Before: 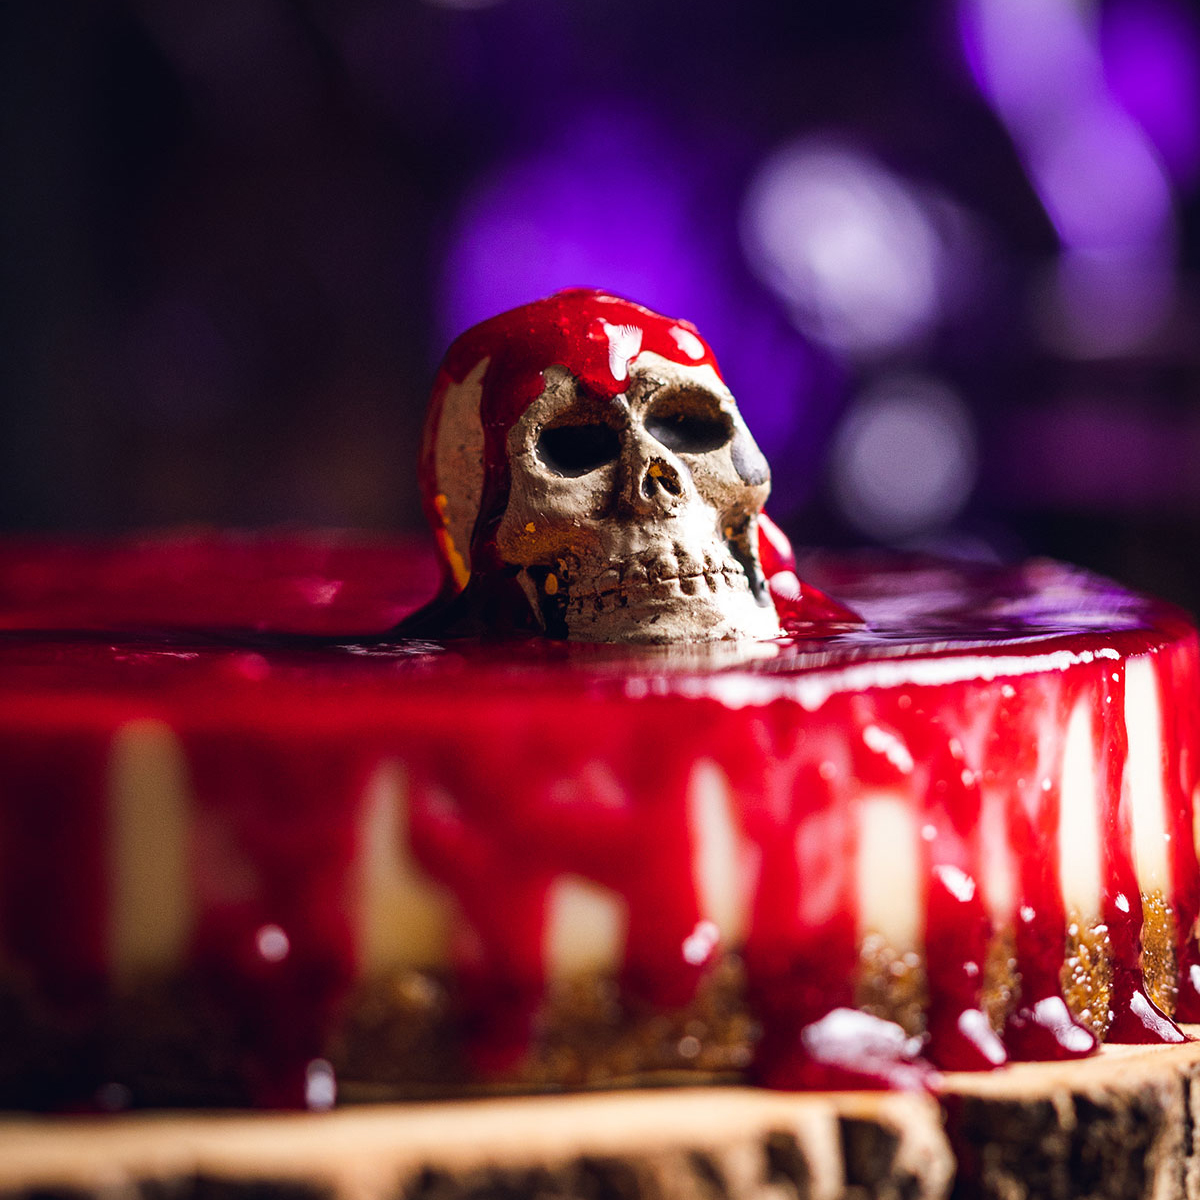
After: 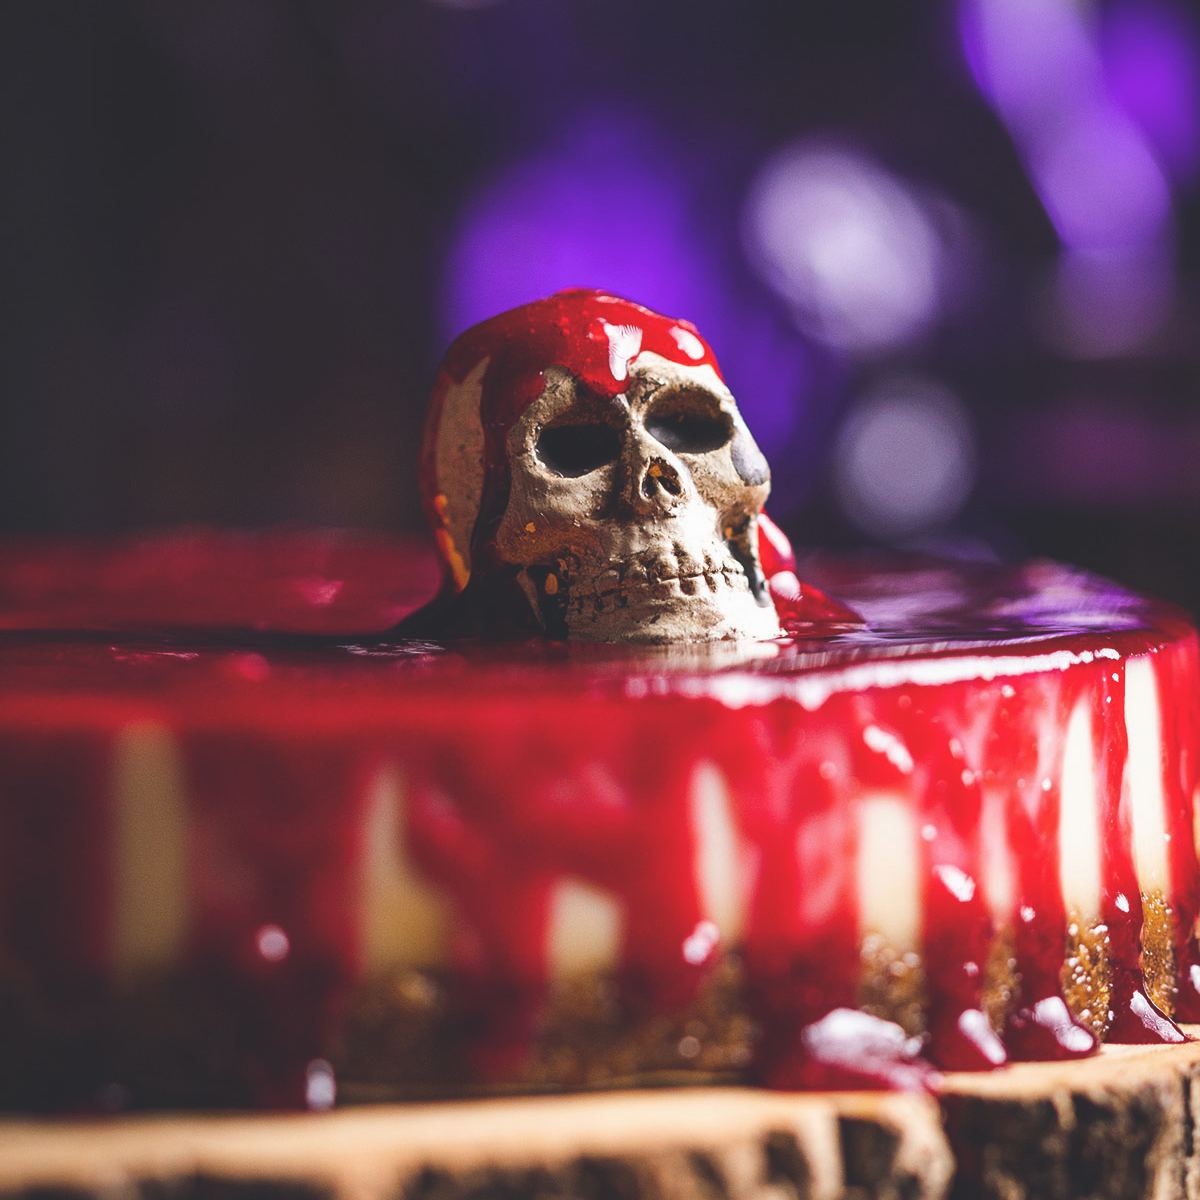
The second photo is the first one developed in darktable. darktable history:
exposure: black level correction -0.021, exposure -0.035 EV, compensate highlight preservation false
